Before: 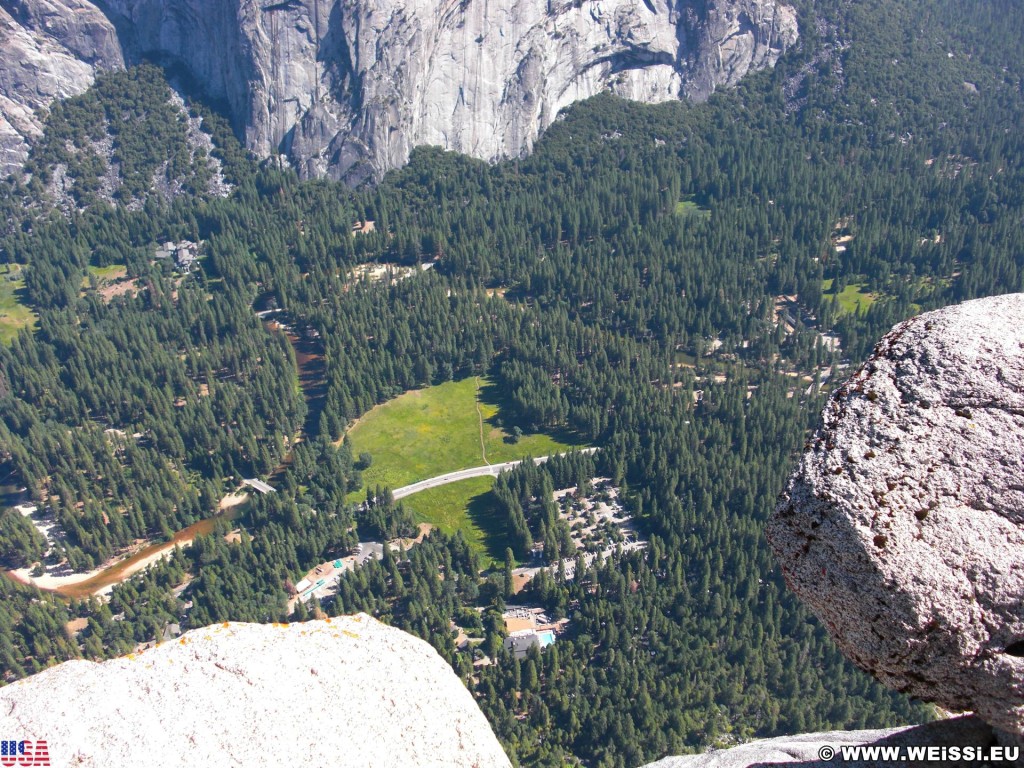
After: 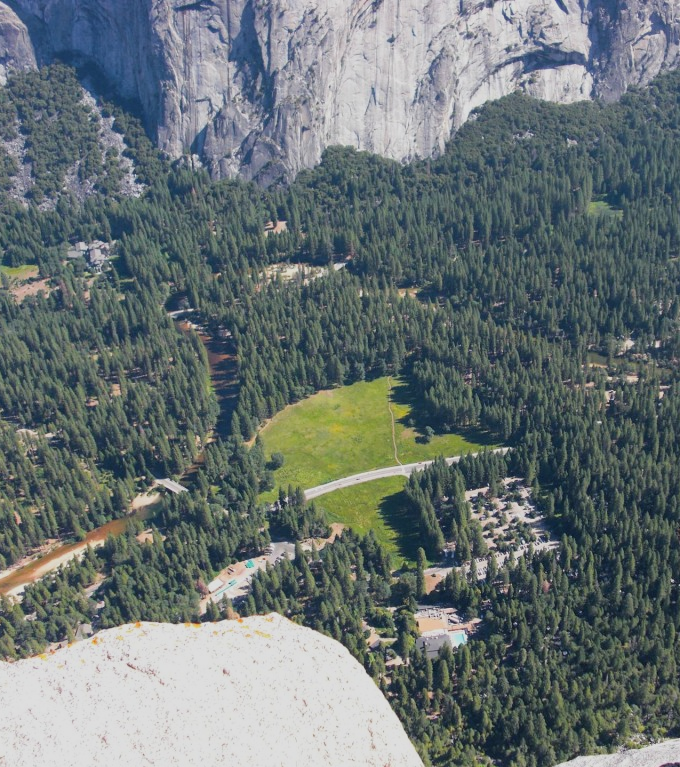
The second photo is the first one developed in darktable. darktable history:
filmic rgb: black relative exposure -8.01 EV, white relative exposure 3.8 EV, hardness 4.33
crop and rotate: left 8.624%, right 24.887%
